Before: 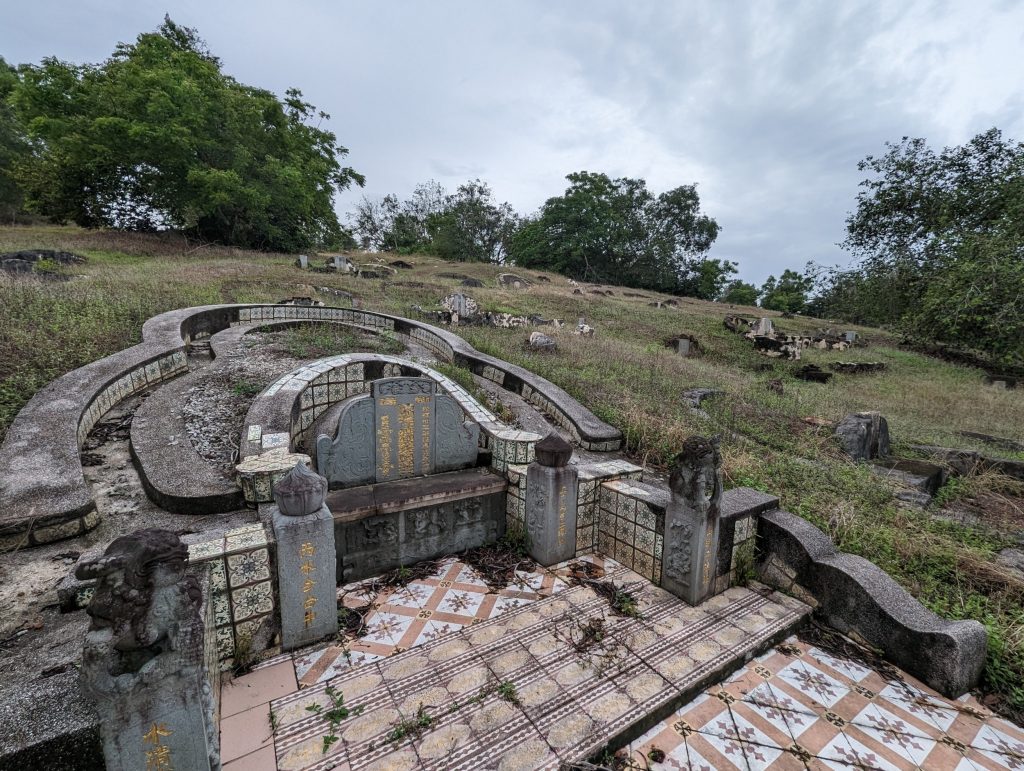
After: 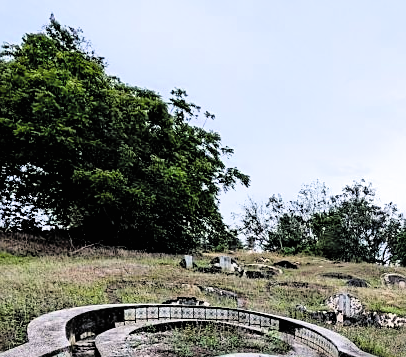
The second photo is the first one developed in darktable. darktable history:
color balance rgb: shadows lift › chroma 2.042%, shadows lift › hue 247.76°, highlights gain › chroma 0.197%, highlights gain › hue 331.69°, perceptual saturation grading › global saturation 29.625%, global vibrance 10.228%, saturation formula JzAzBz (2021)
tone equalizer: -8 EV -0.742 EV, -7 EV -0.668 EV, -6 EV -0.633 EV, -5 EV -0.404 EV, -3 EV 0.383 EV, -2 EV 0.6 EV, -1 EV 0.686 EV, +0 EV 0.772 EV, mask exposure compensation -0.509 EV
shadows and highlights: low approximation 0.01, soften with gaussian
filmic rgb: black relative exposure -4.05 EV, white relative exposure 2.99 EV, hardness 2.99, contrast 1.411
contrast brightness saturation: brightness 0.143
crop and rotate: left 11.289%, top 0.048%, right 49.005%, bottom 53.618%
sharpen: radius 1.904, amount 0.397, threshold 1.248
